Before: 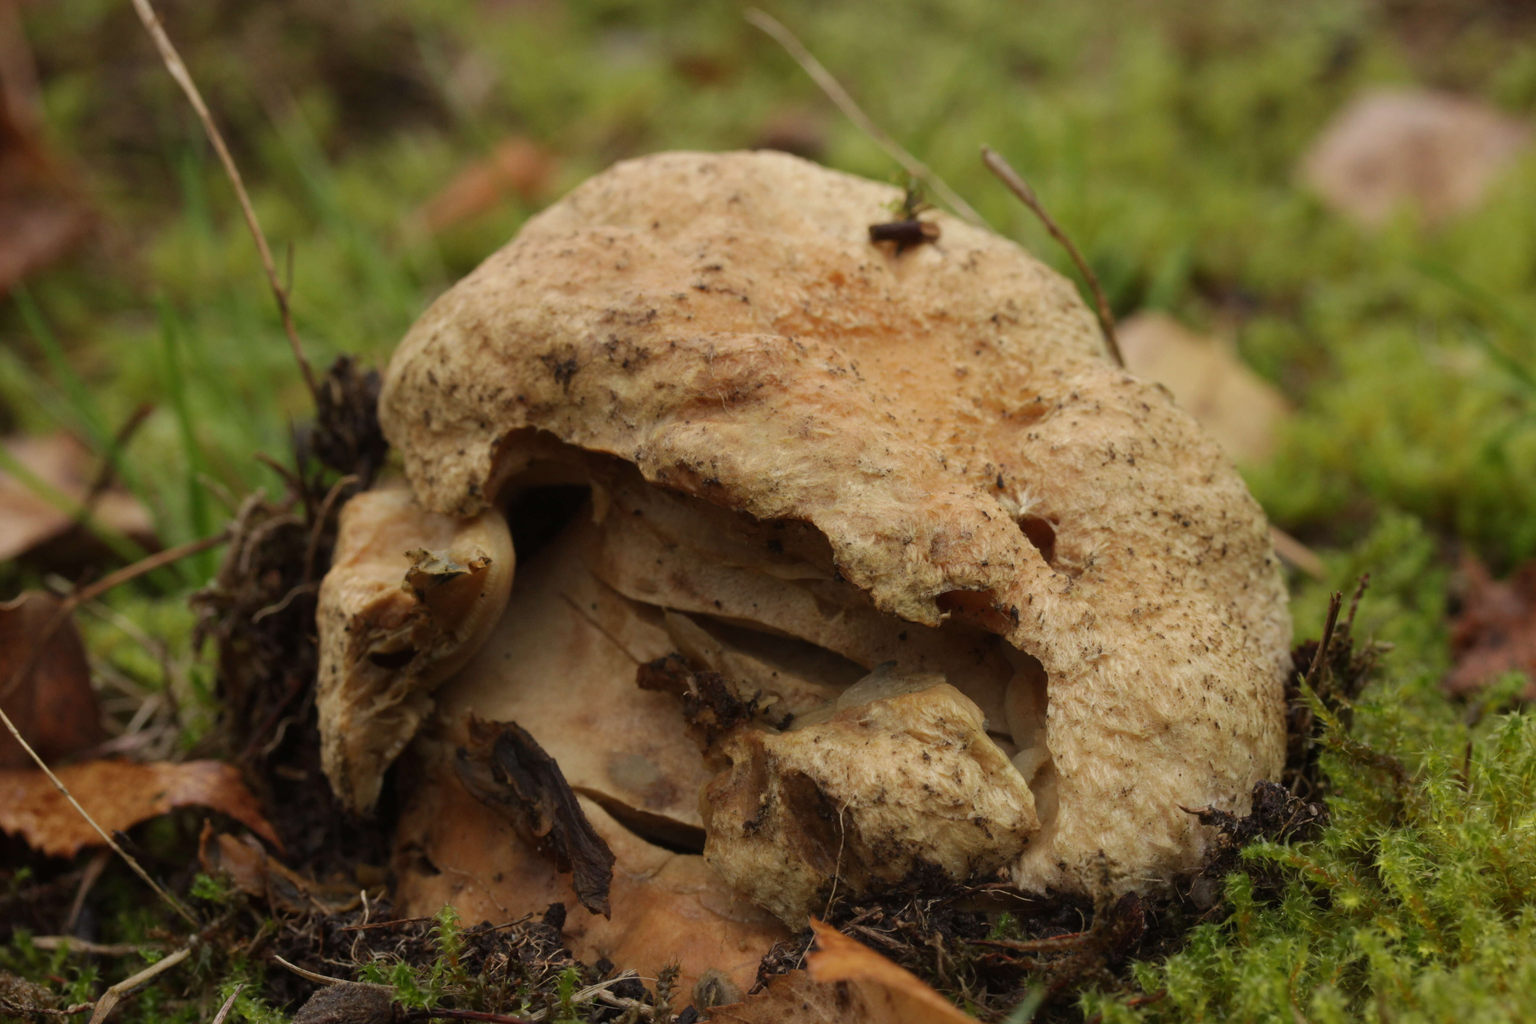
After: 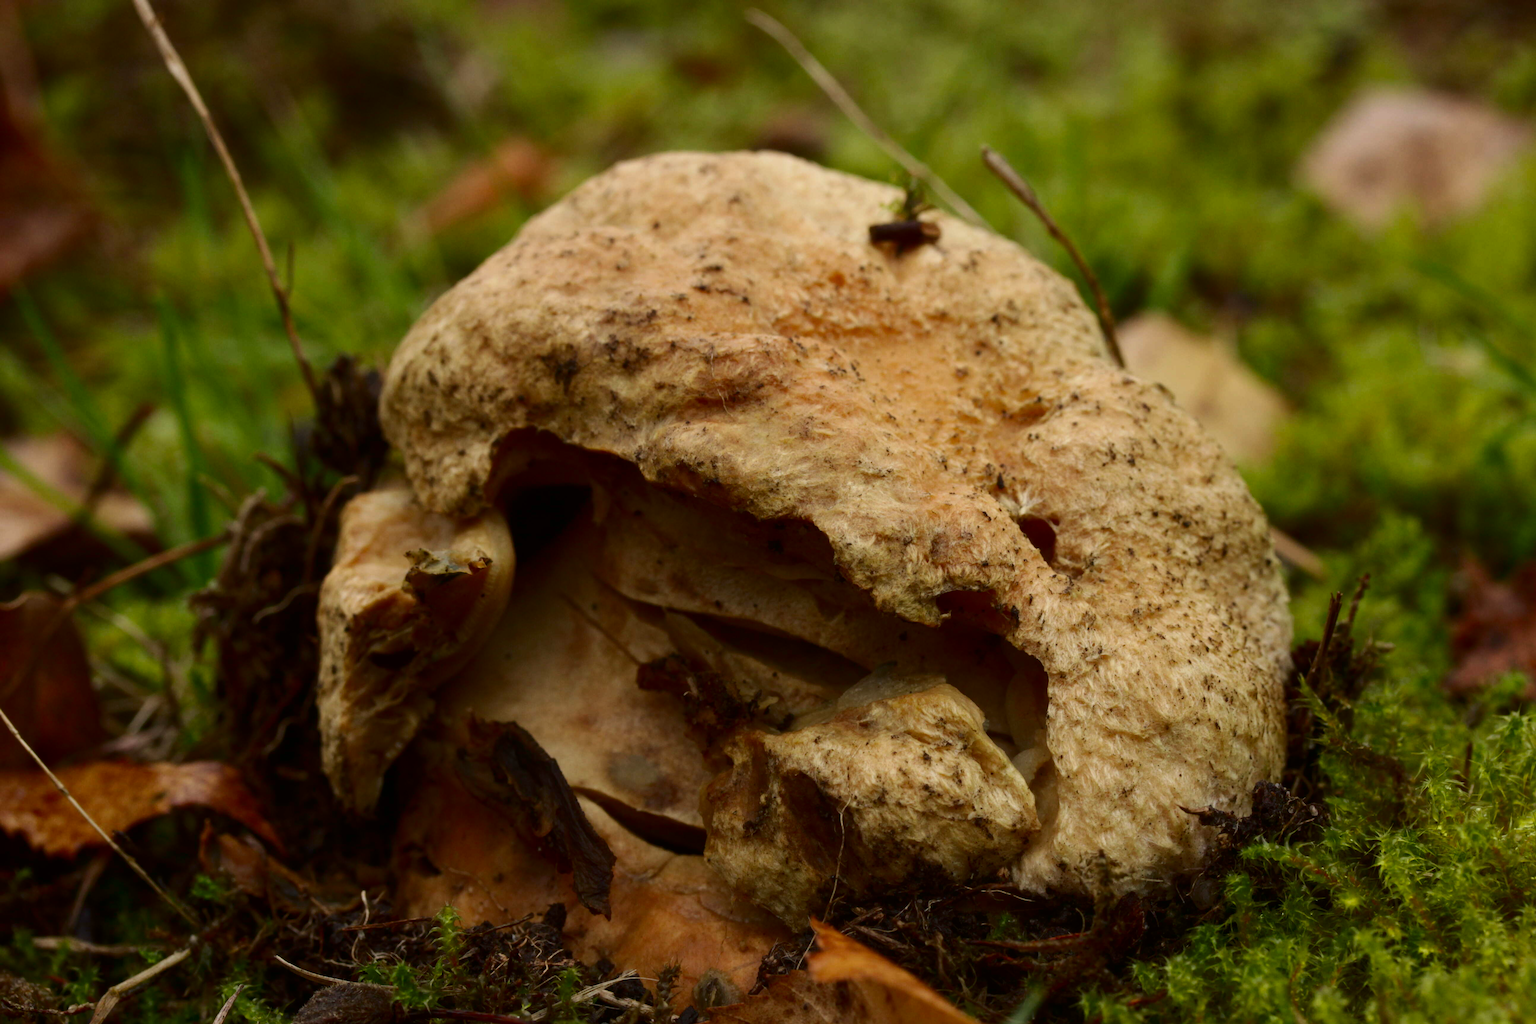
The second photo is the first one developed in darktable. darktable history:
contrast brightness saturation: contrast 0.188, brightness -0.108, saturation 0.215
